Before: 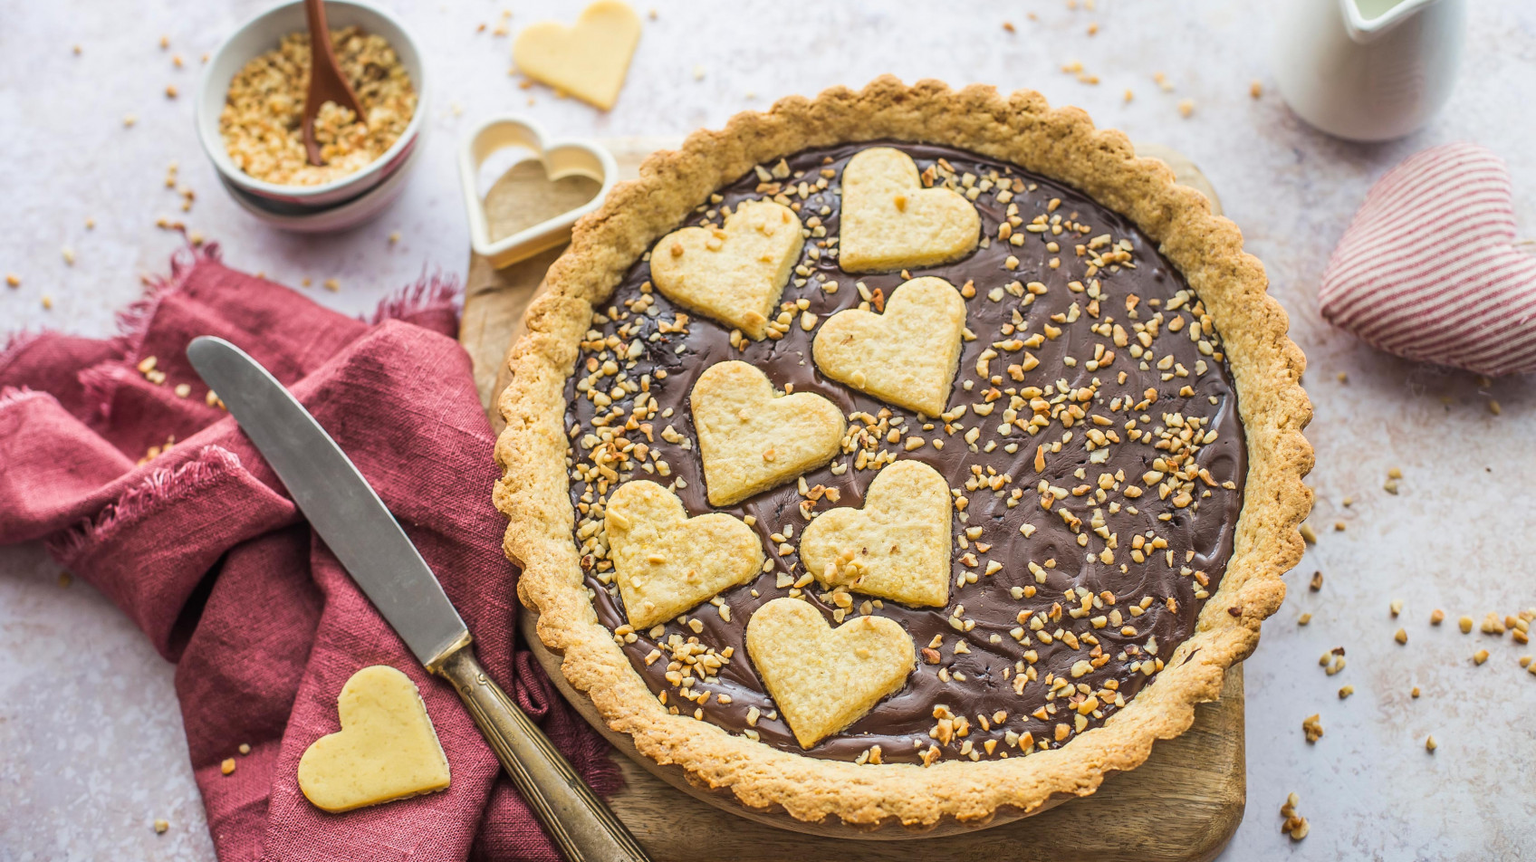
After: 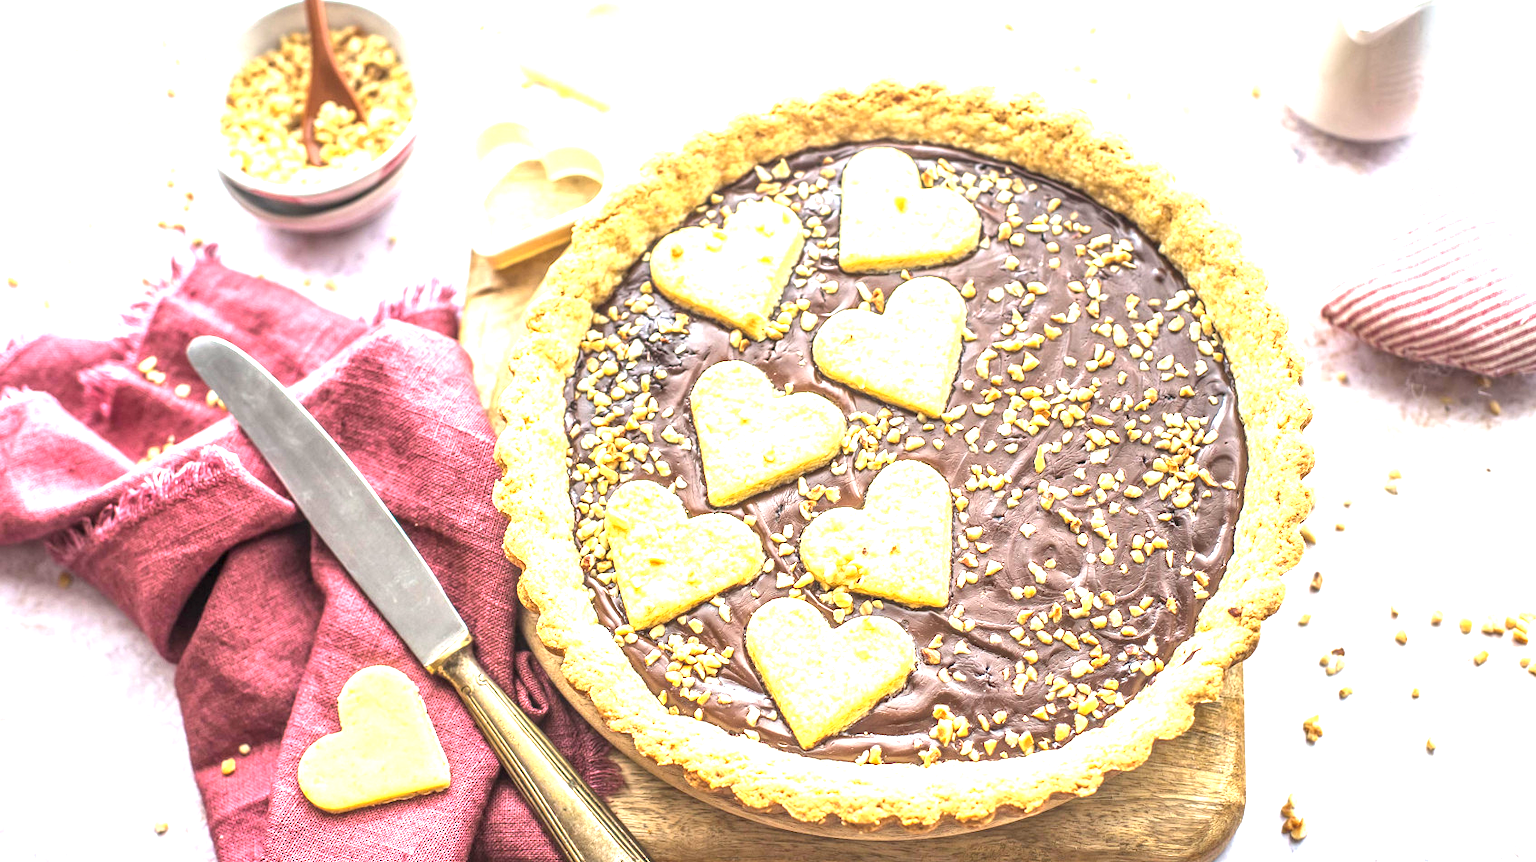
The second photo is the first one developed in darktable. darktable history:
local contrast: on, module defaults
exposure: black level correction 0, exposure 1.625 EV, compensate exposure bias true, compensate highlight preservation false
